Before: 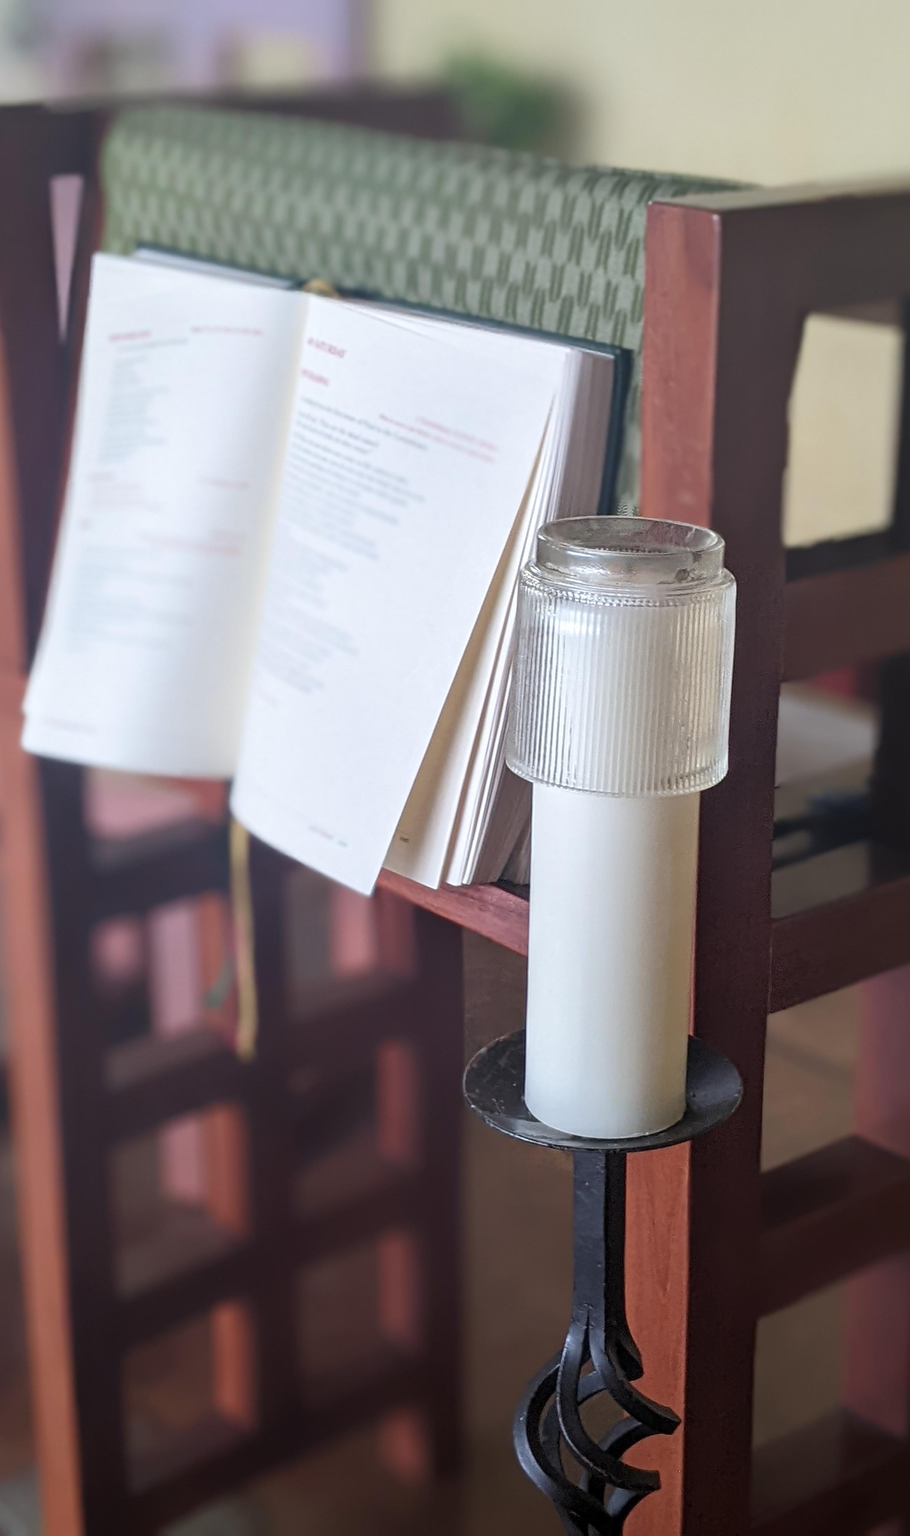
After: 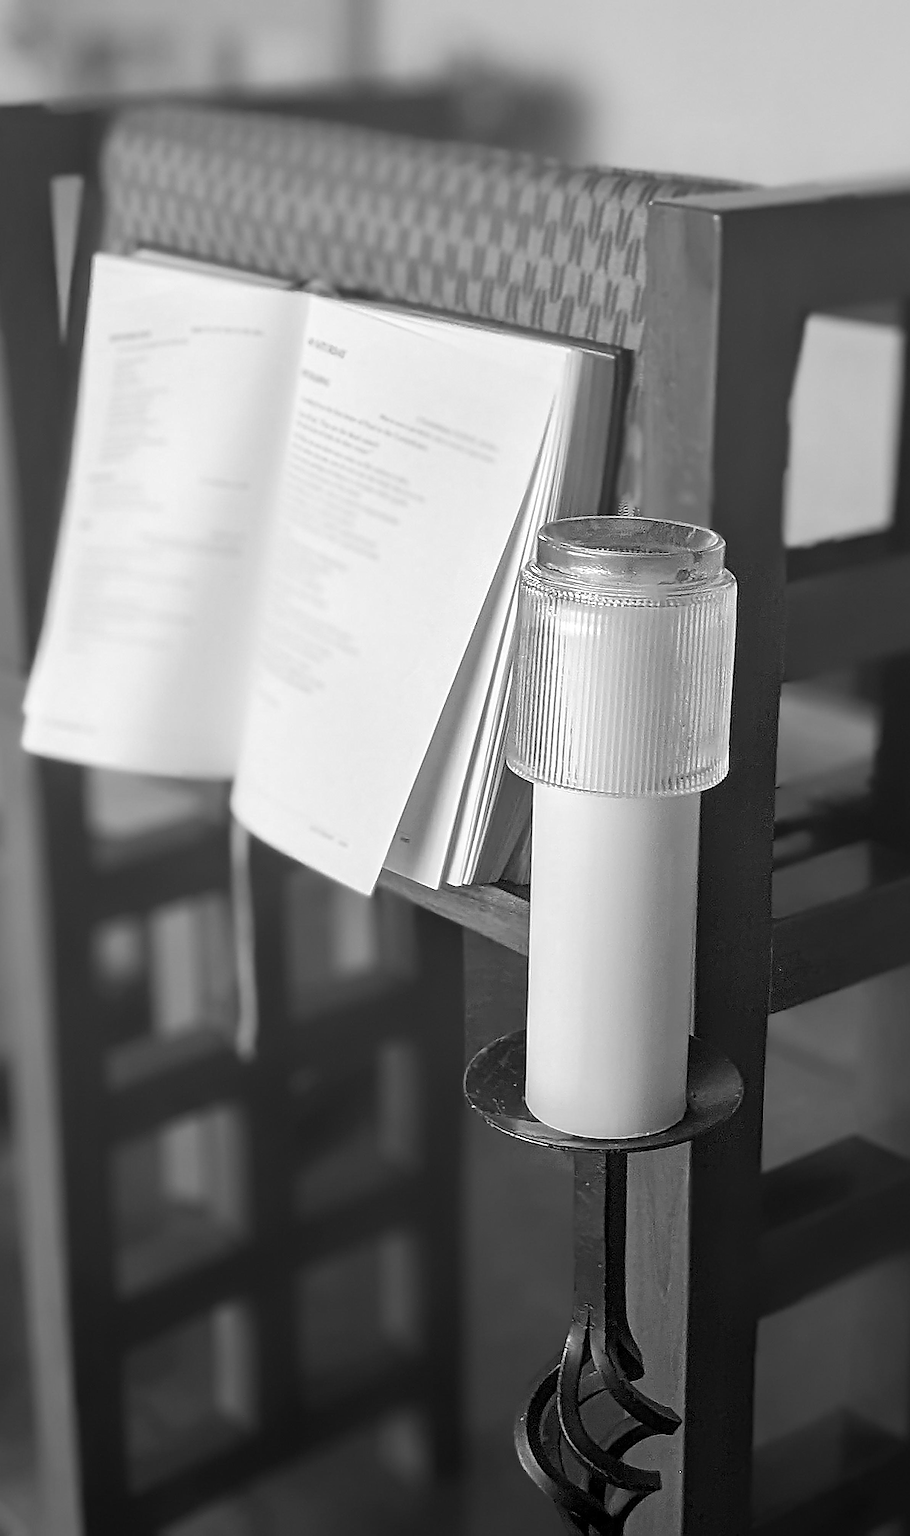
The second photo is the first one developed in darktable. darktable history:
sharpen: amount 2
monochrome: on, module defaults
